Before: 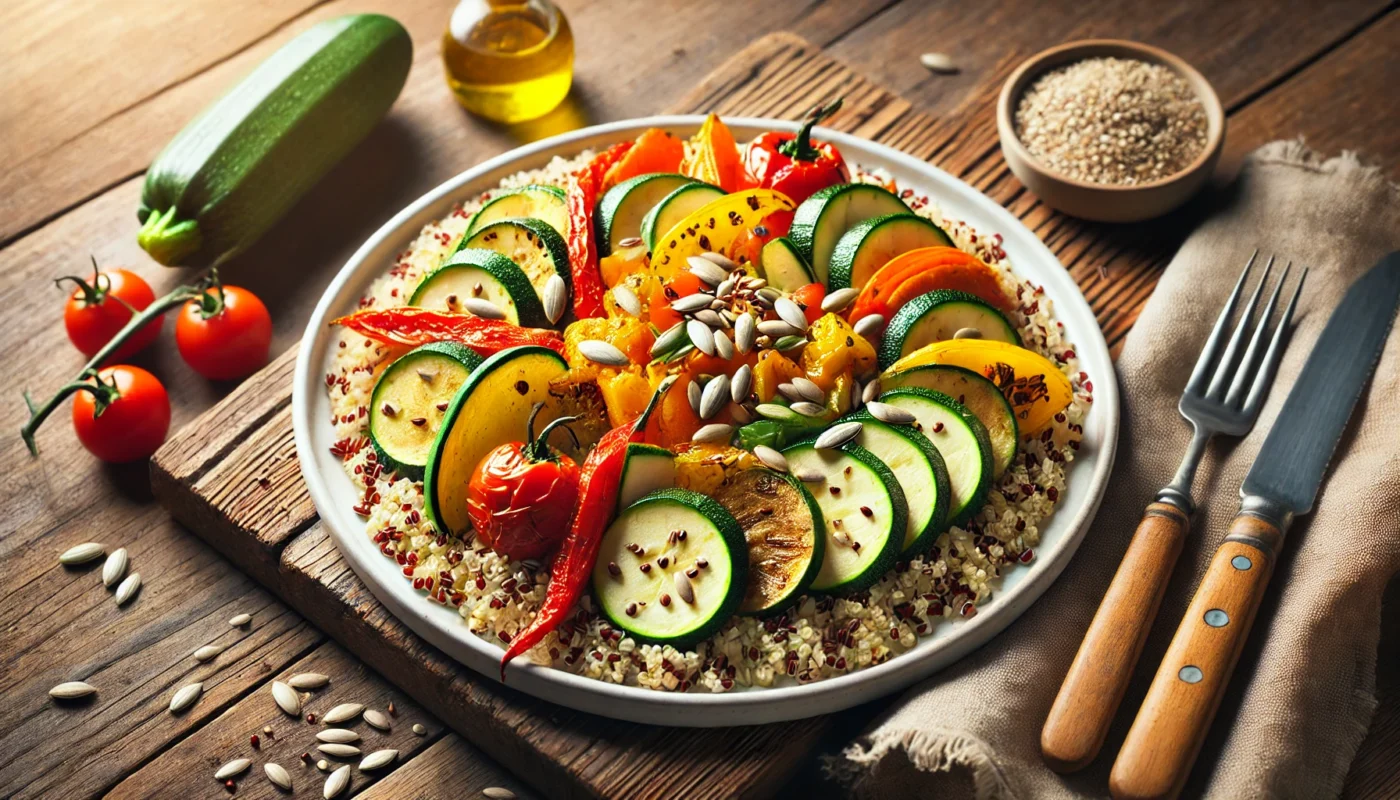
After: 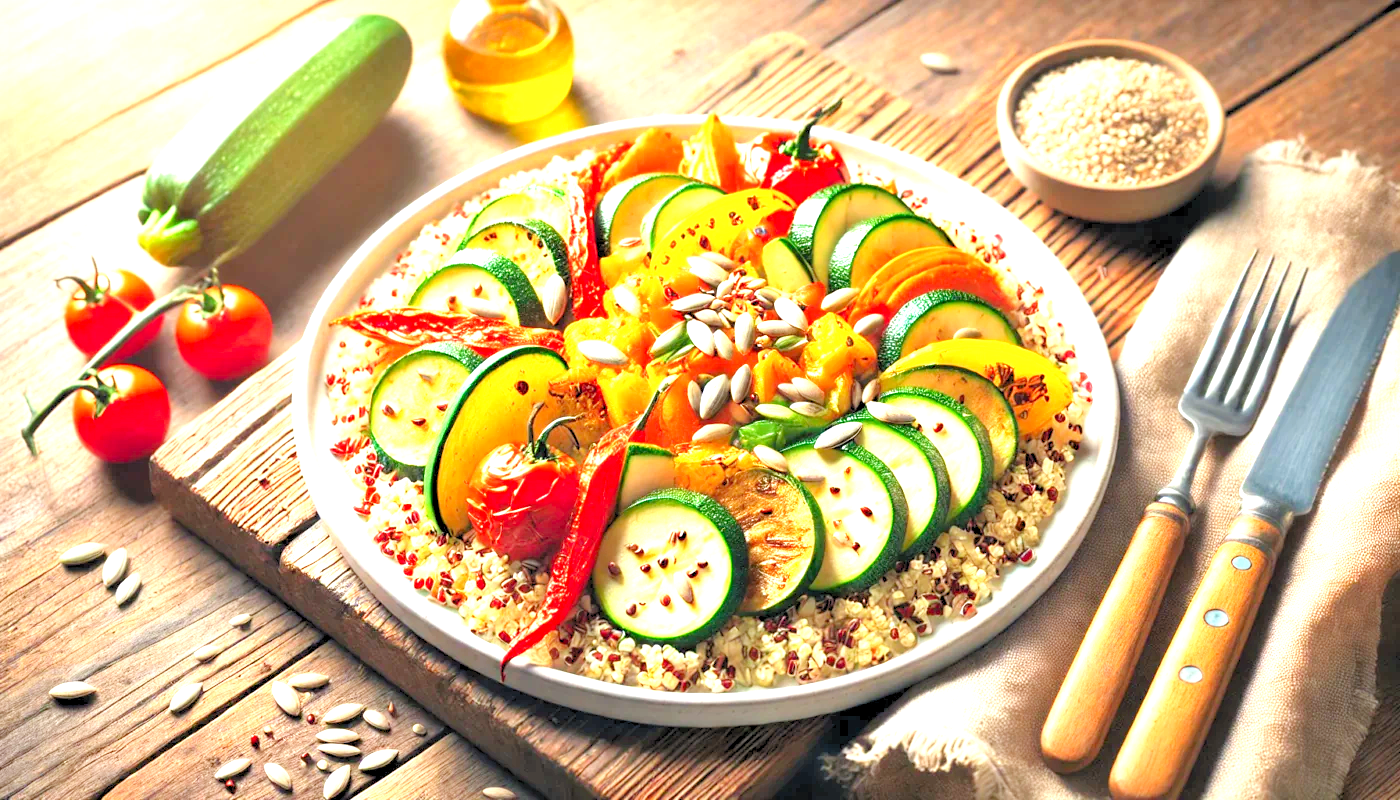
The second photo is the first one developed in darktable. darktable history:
levels: levels [0.072, 0.414, 0.976]
exposure: black level correction 0, exposure 1.5 EV, compensate highlight preservation false
